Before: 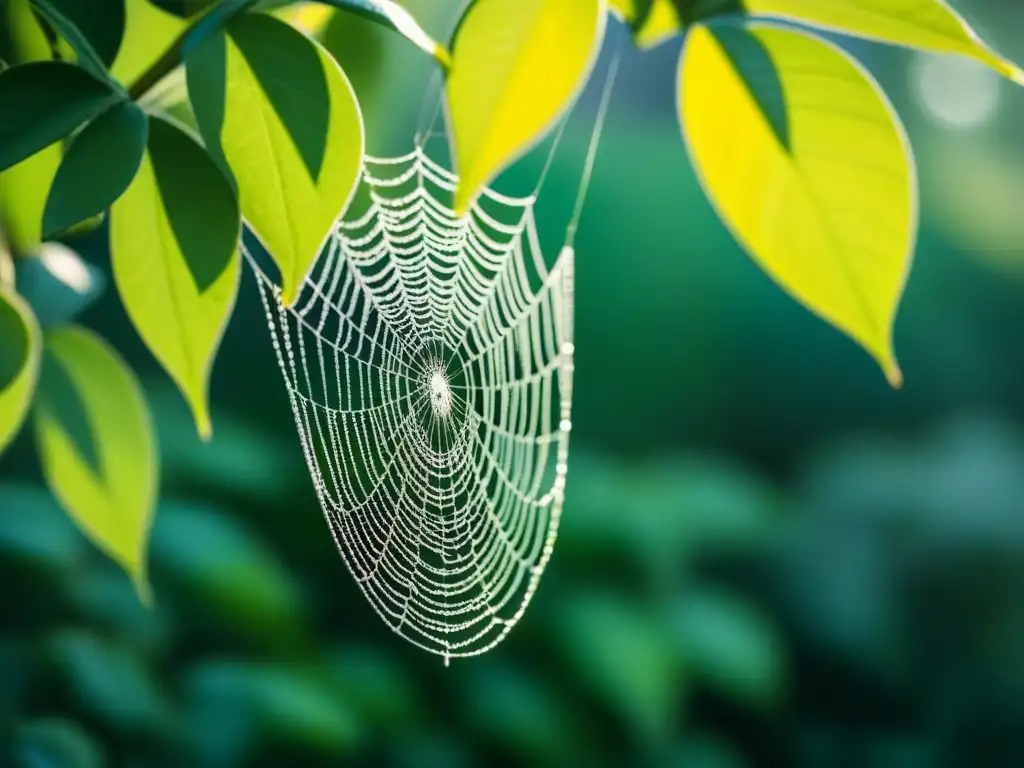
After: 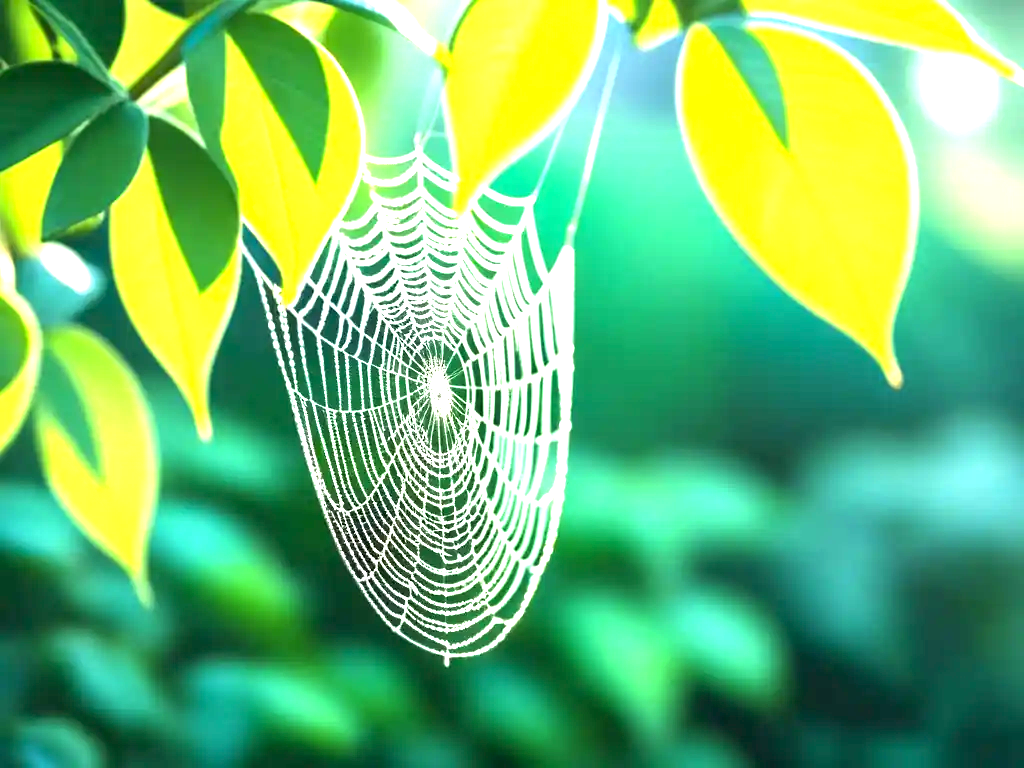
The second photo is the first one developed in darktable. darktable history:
exposure: exposure 2.02 EV, compensate exposure bias true, compensate highlight preservation false
